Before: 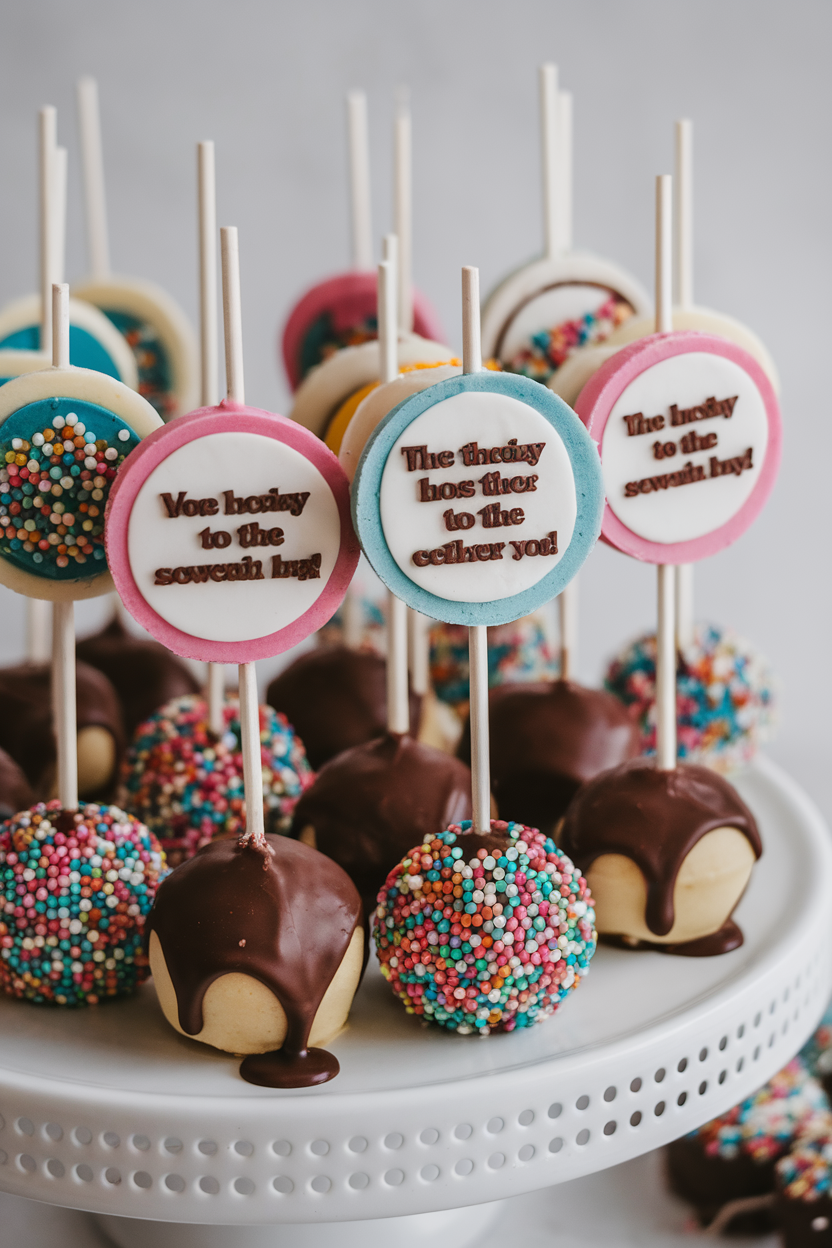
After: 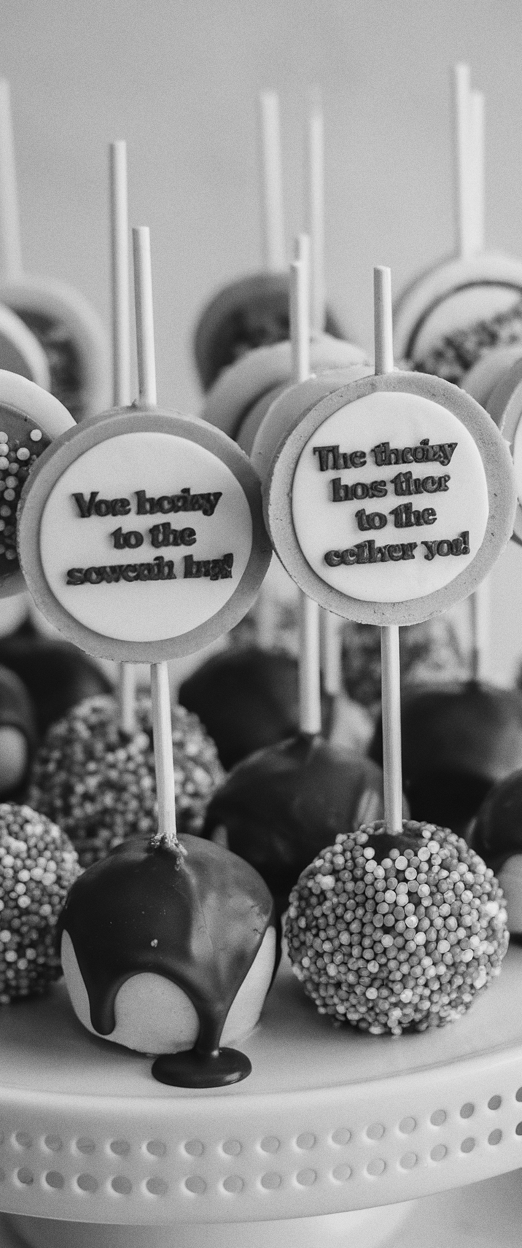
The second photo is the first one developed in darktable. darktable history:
grain: coarseness 0.09 ISO, strength 16.61%
white balance: red 1.045, blue 0.932
crop: left 10.644%, right 26.528%
monochrome: on, module defaults
